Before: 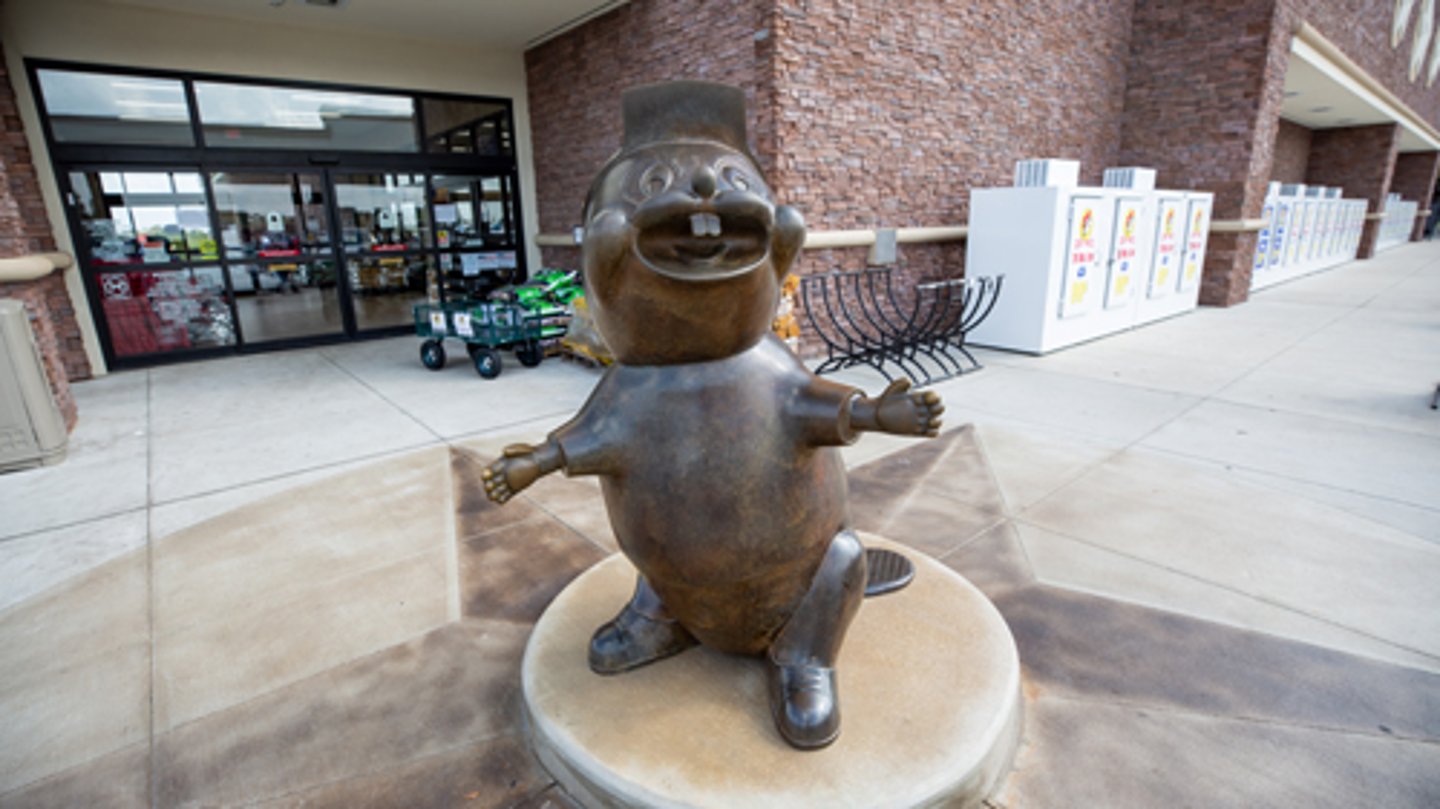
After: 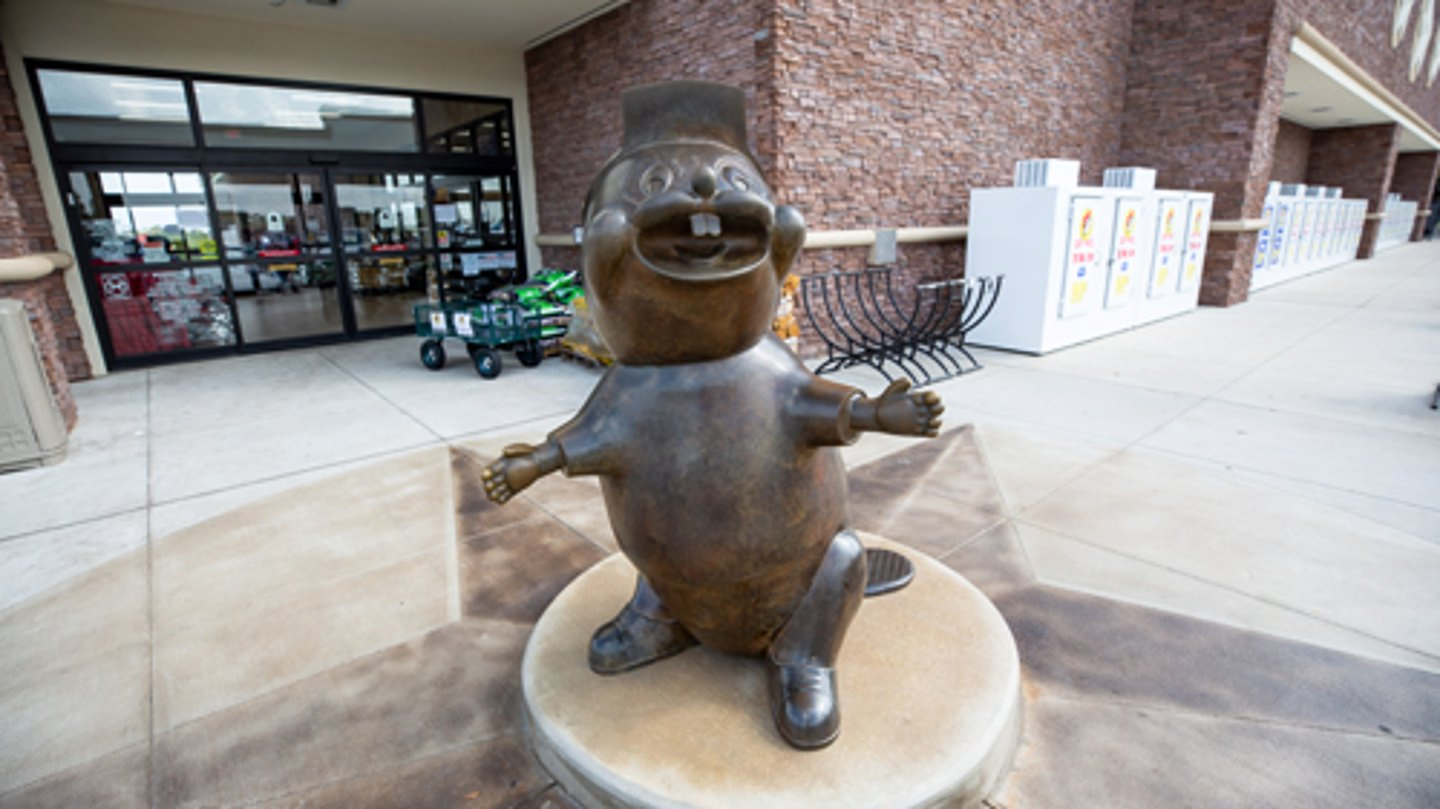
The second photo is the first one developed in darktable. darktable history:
shadows and highlights: shadows -0.206, highlights 39.45
